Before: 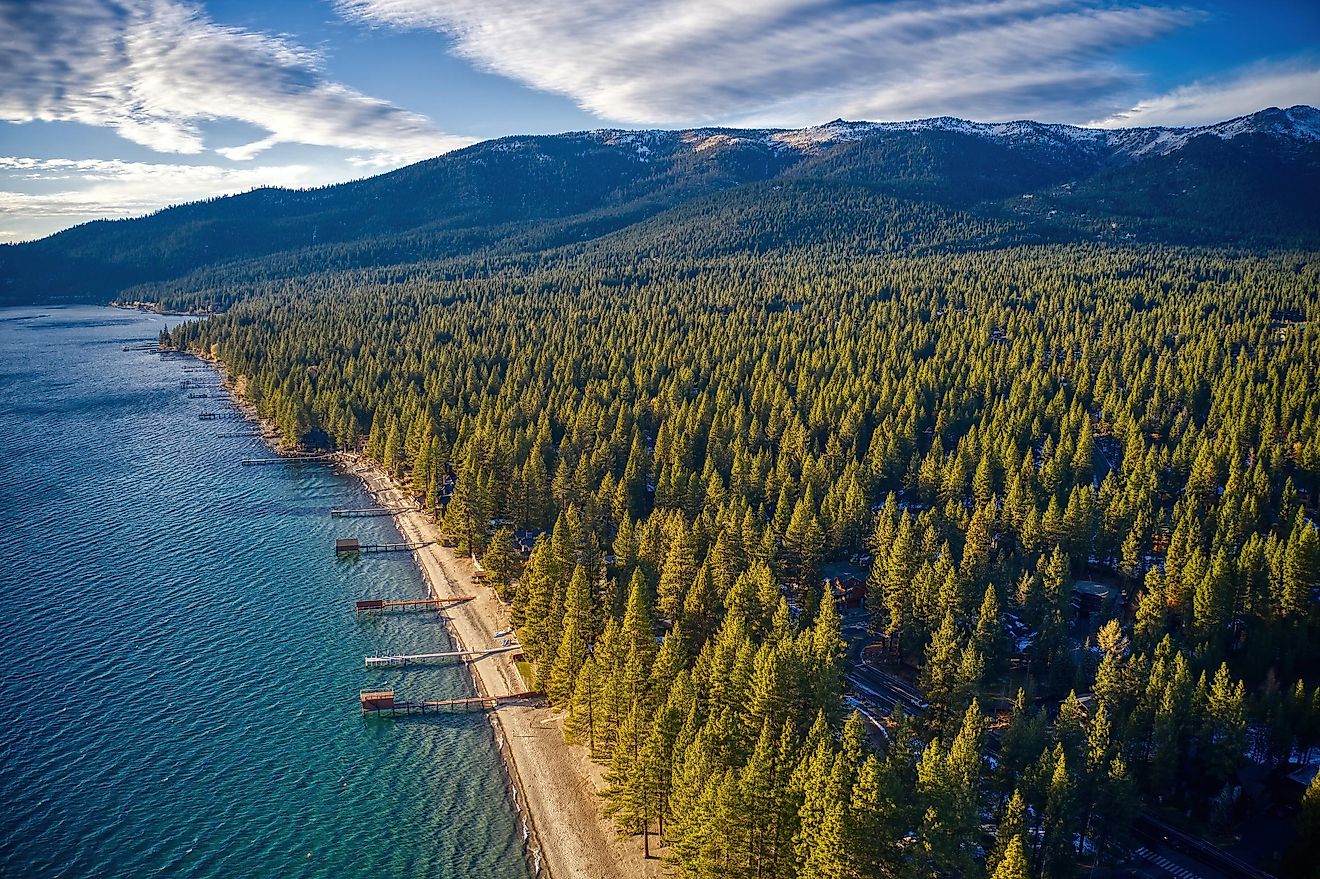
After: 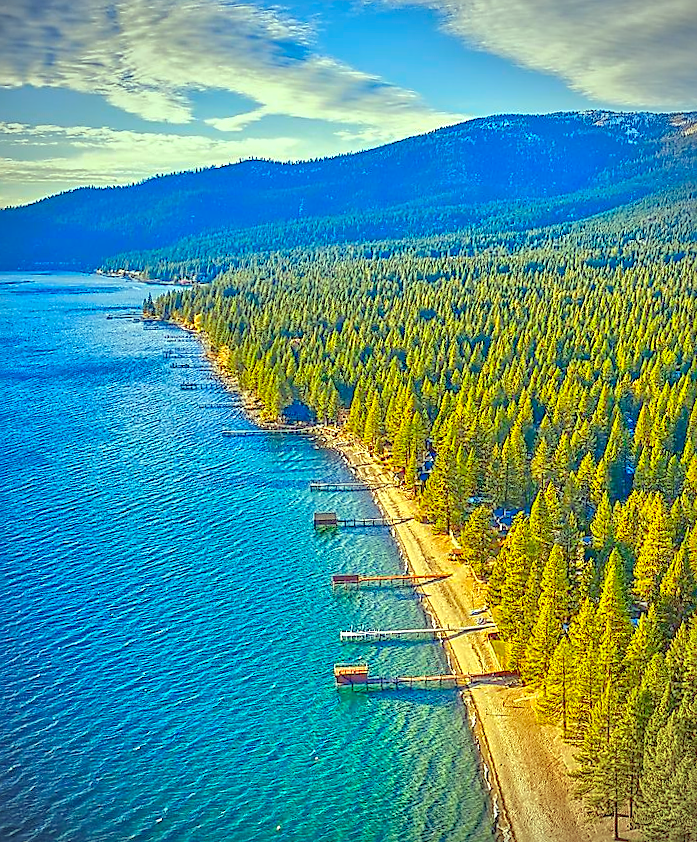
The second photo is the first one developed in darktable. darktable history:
sharpen: on, module defaults
crop: left 0.587%, right 45.588%, bottom 0.086%
color correction: highlights a* -10.77, highlights b* 9.8, saturation 1.72
rotate and perspective: rotation 1.57°, crop left 0.018, crop right 0.982, crop top 0.039, crop bottom 0.961
vignetting: on, module defaults
tone equalizer: -8 EV 2 EV, -7 EV 2 EV, -6 EV 2 EV, -5 EV 2 EV, -4 EV 2 EV, -3 EV 1.5 EV, -2 EV 1 EV, -1 EV 0.5 EV
base curve: curves: ch0 [(0, 0) (0.262, 0.32) (0.722, 0.705) (1, 1)]
